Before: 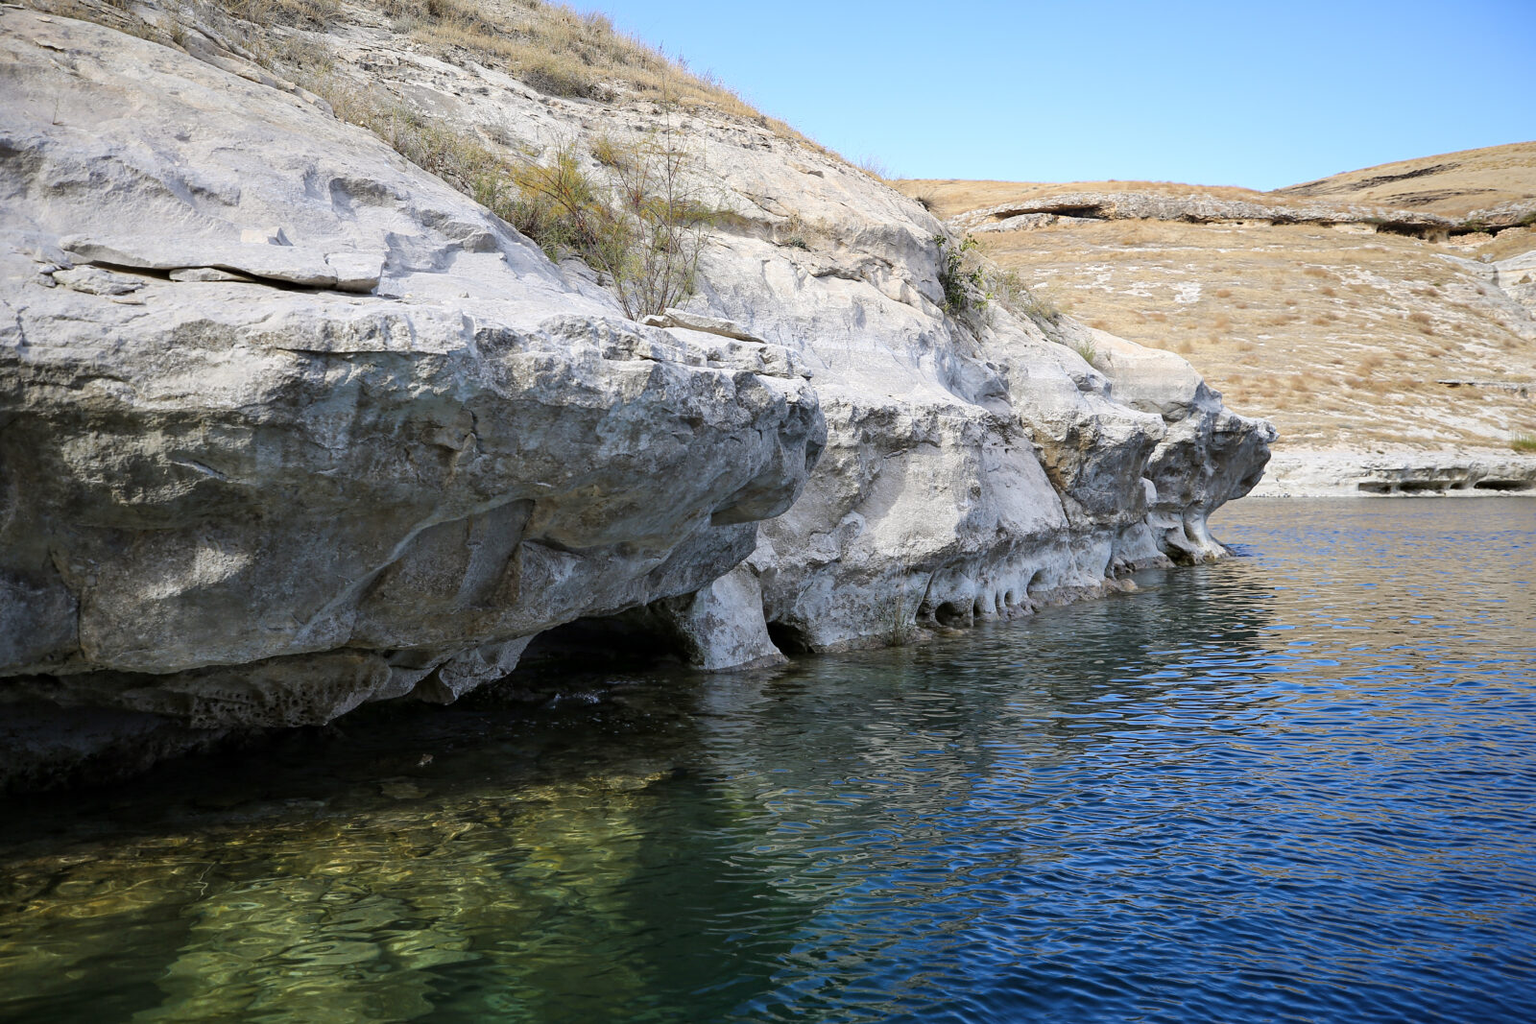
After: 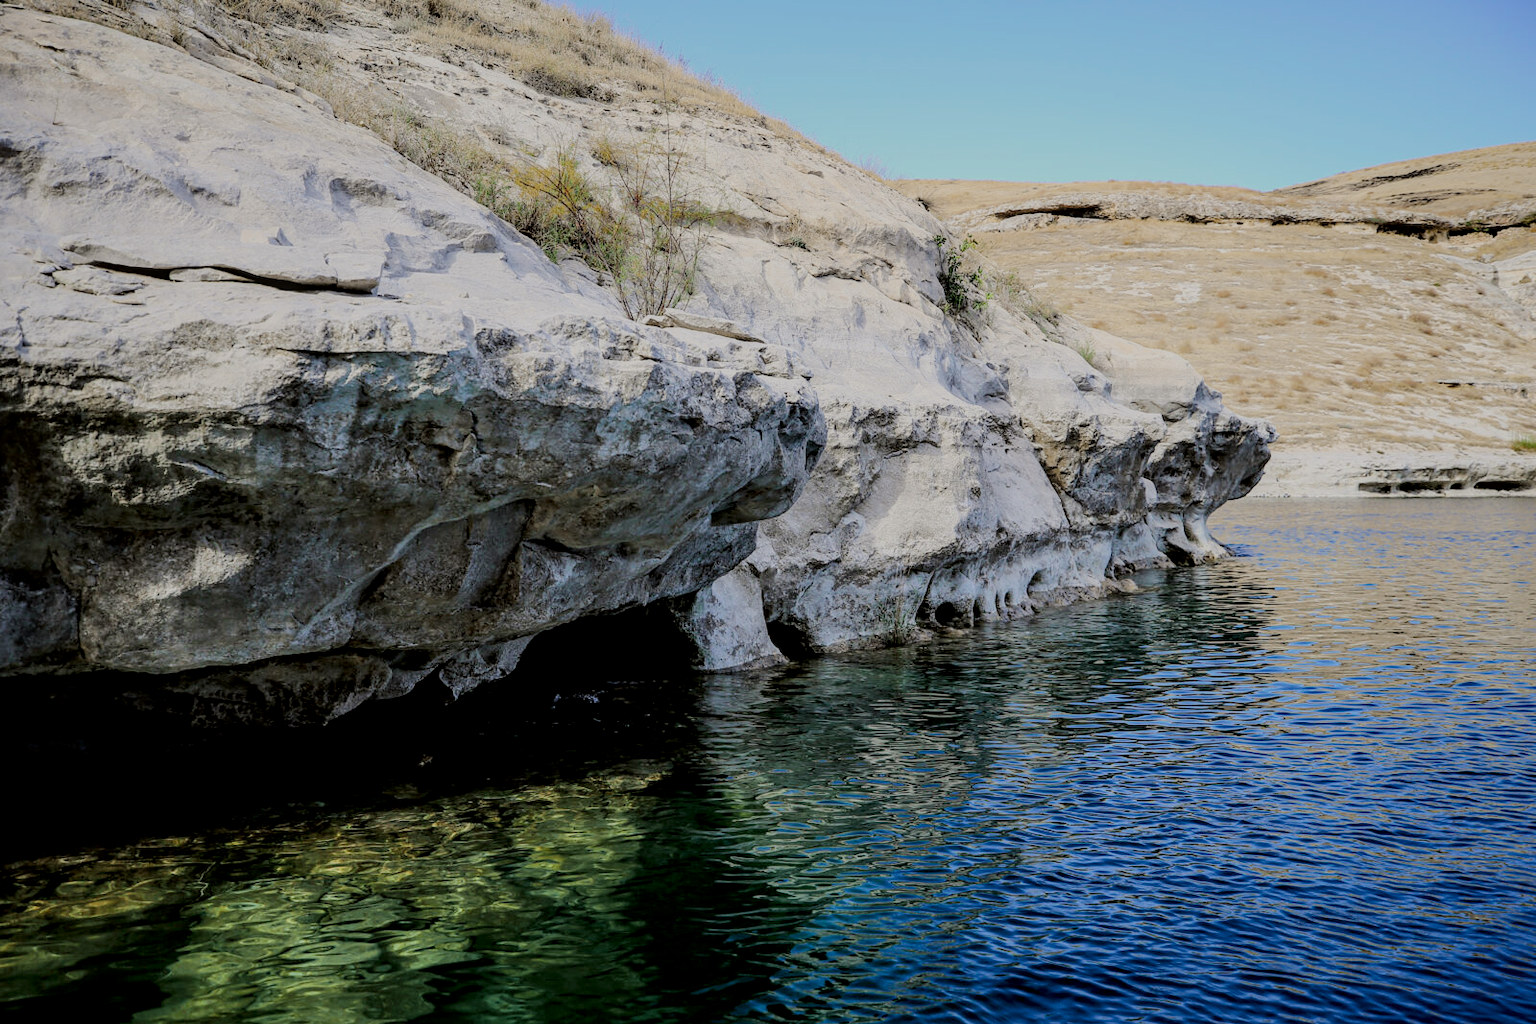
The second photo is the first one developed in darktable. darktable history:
tone curve: curves: ch0 [(0, 0) (0.068, 0.031) (0.175, 0.132) (0.337, 0.304) (0.498, 0.511) (0.748, 0.762) (0.993, 0.954)]; ch1 [(0, 0) (0.294, 0.184) (0.359, 0.34) (0.362, 0.35) (0.43, 0.41) (0.476, 0.457) (0.499, 0.5) (0.529, 0.523) (0.677, 0.762) (1, 1)]; ch2 [(0, 0) (0.431, 0.419) (0.495, 0.502) (0.524, 0.534) (0.557, 0.56) (0.634, 0.654) (0.728, 0.722) (1, 1)], color space Lab, independent channels, preserve colors none
filmic rgb: middle gray luminance 17.87%, black relative exposure -7.52 EV, white relative exposure 8.48 EV, threshold 5.97 EV, target black luminance 0%, hardness 2.23, latitude 17.87%, contrast 0.885, highlights saturation mix 4.9%, shadows ↔ highlights balance 10.71%, enable highlight reconstruction true
local contrast: on, module defaults
